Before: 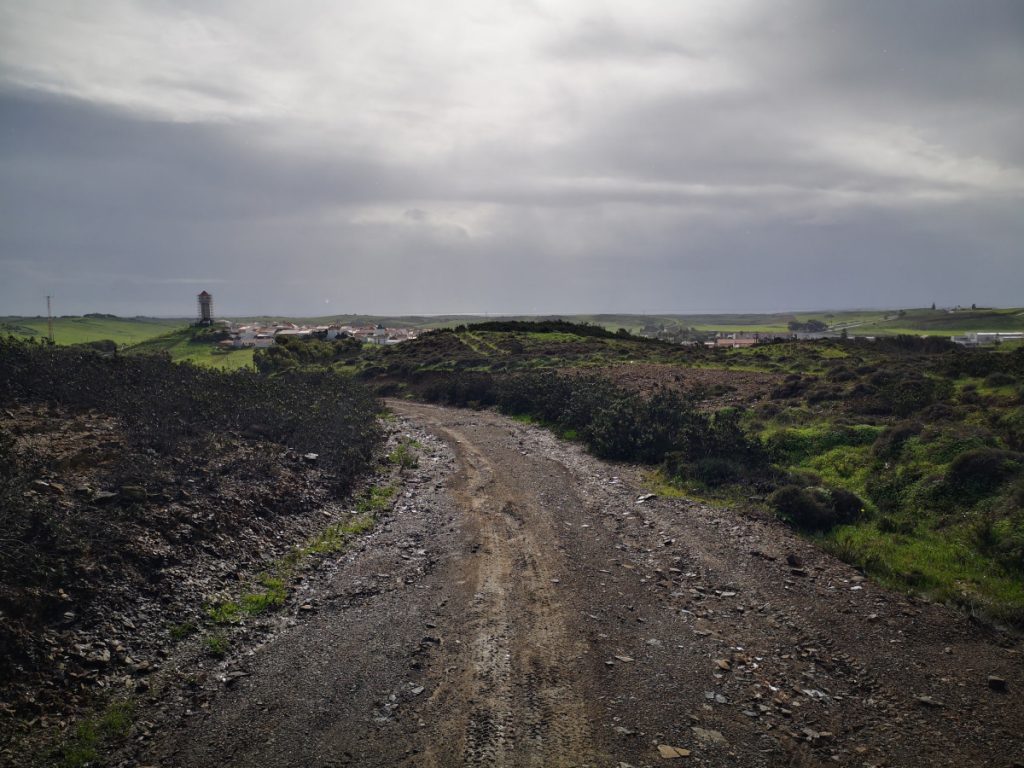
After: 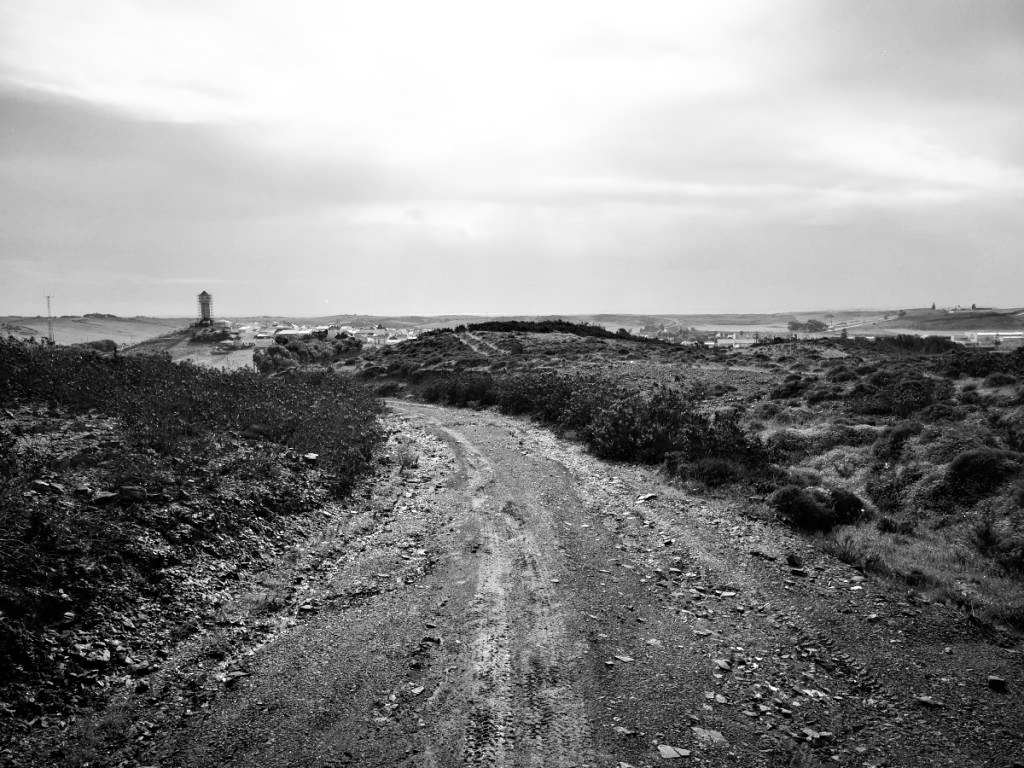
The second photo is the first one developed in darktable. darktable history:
monochrome: on, module defaults
white balance: red 0.925, blue 1.046
color balance rgb: perceptual saturation grading › global saturation 10%, global vibrance 10%
exposure: black level correction 0, exposure 0.7 EV, compensate exposure bias true, compensate highlight preservation false
filmic rgb: middle gray luminance 12.74%, black relative exposure -10.13 EV, white relative exposure 3.47 EV, threshold 6 EV, target black luminance 0%, hardness 5.74, latitude 44.69%, contrast 1.221, highlights saturation mix 5%, shadows ↔ highlights balance 26.78%, add noise in highlights 0, preserve chrominance no, color science v3 (2019), use custom middle-gray values true, iterations of high-quality reconstruction 0, contrast in highlights soft, enable highlight reconstruction true
